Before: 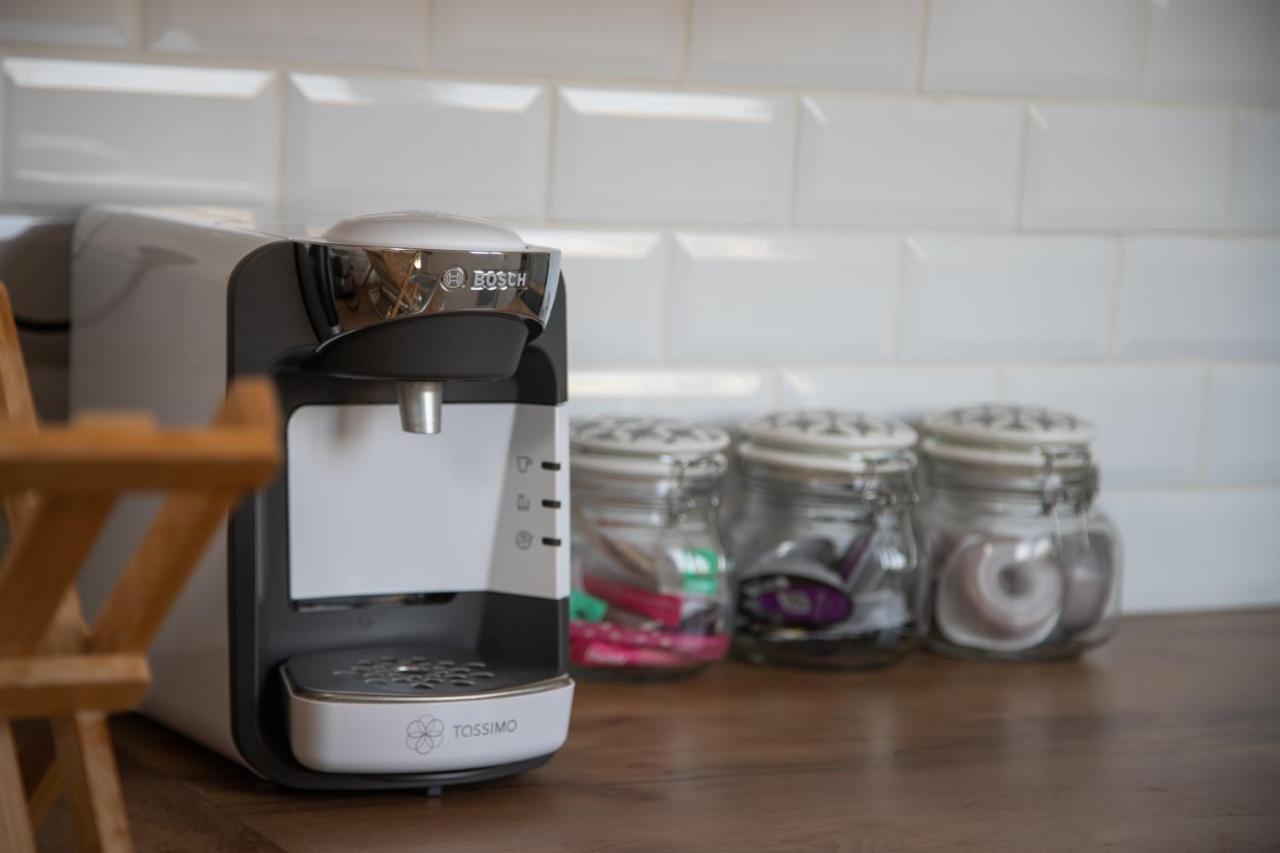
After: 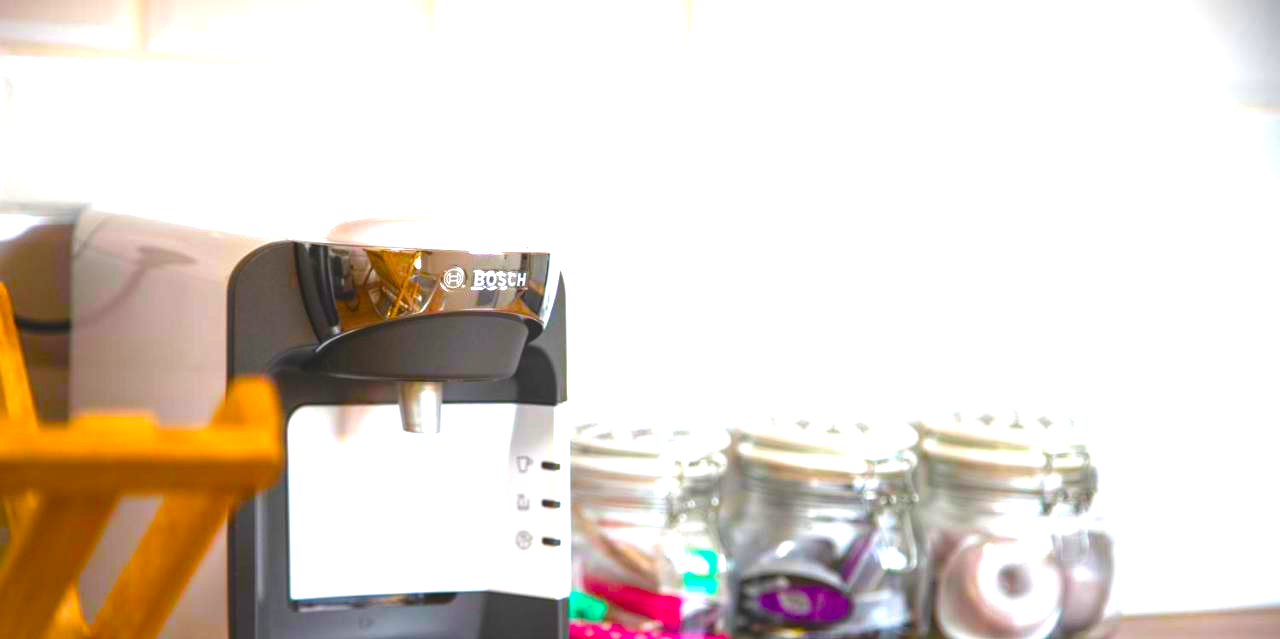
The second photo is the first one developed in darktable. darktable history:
exposure: black level correction -0.005, exposure 1 EV, compensate highlight preservation false
crop: bottom 24.988%
color balance rgb: linear chroma grading › global chroma 25%, perceptual saturation grading › global saturation 40%, perceptual saturation grading › highlights -50%, perceptual saturation grading › shadows 30%, perceptual brilliance grading › global brilliance 25%, global vibrance 60%
